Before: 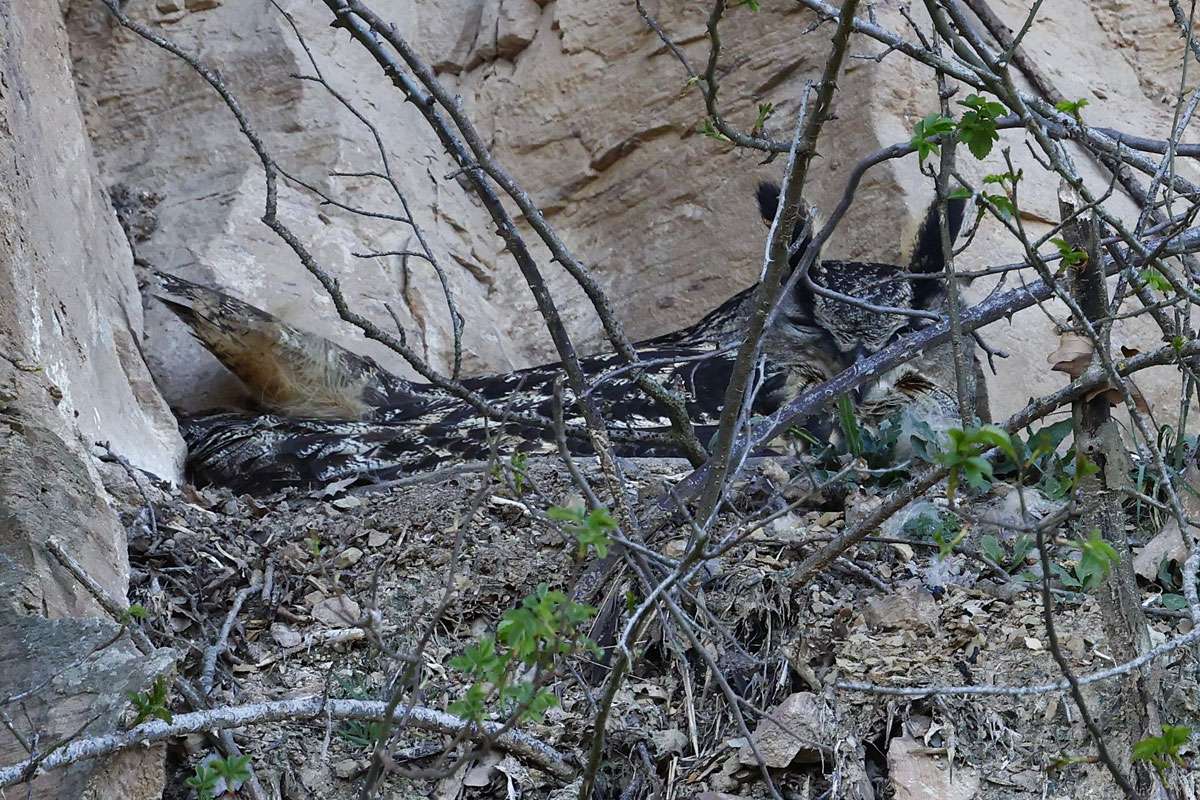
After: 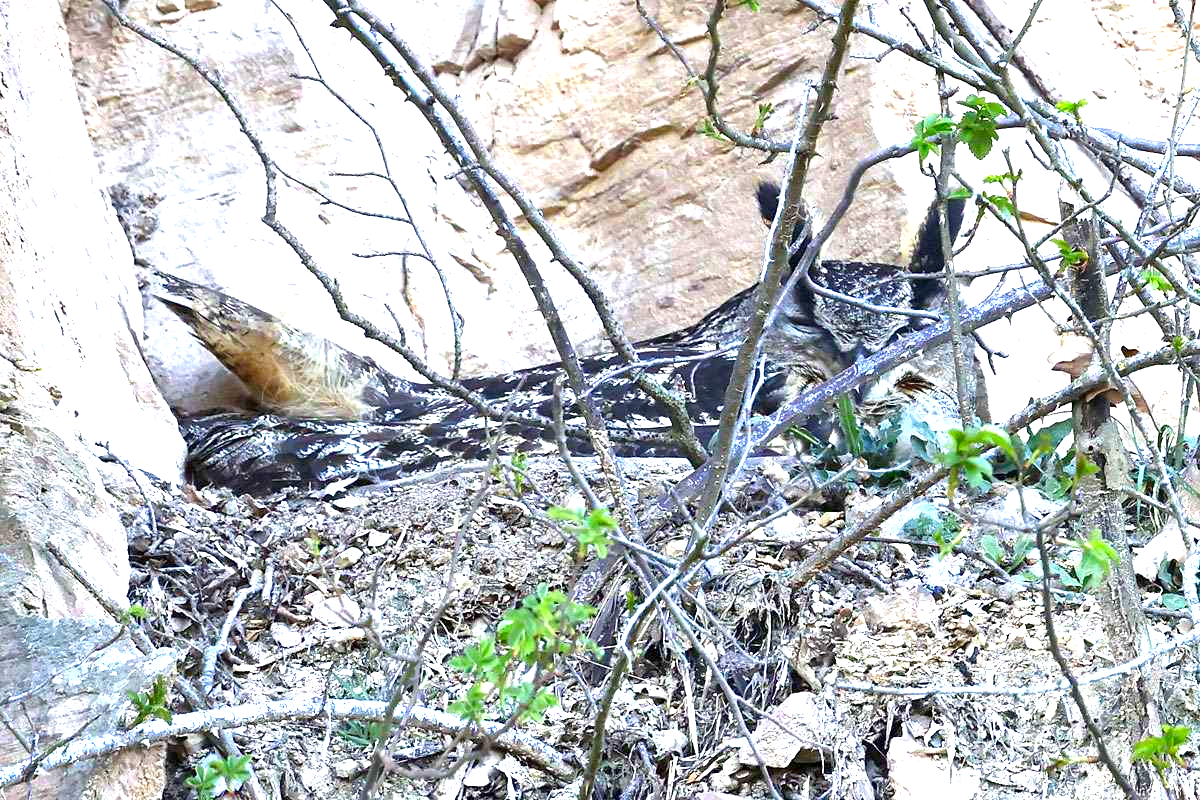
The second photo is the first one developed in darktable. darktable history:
exposure: black level correction 0.001, exposure 2 EV, compensate highlight preservation false
contrast brightness saturation: contrast 0.04, saturation 0.16
